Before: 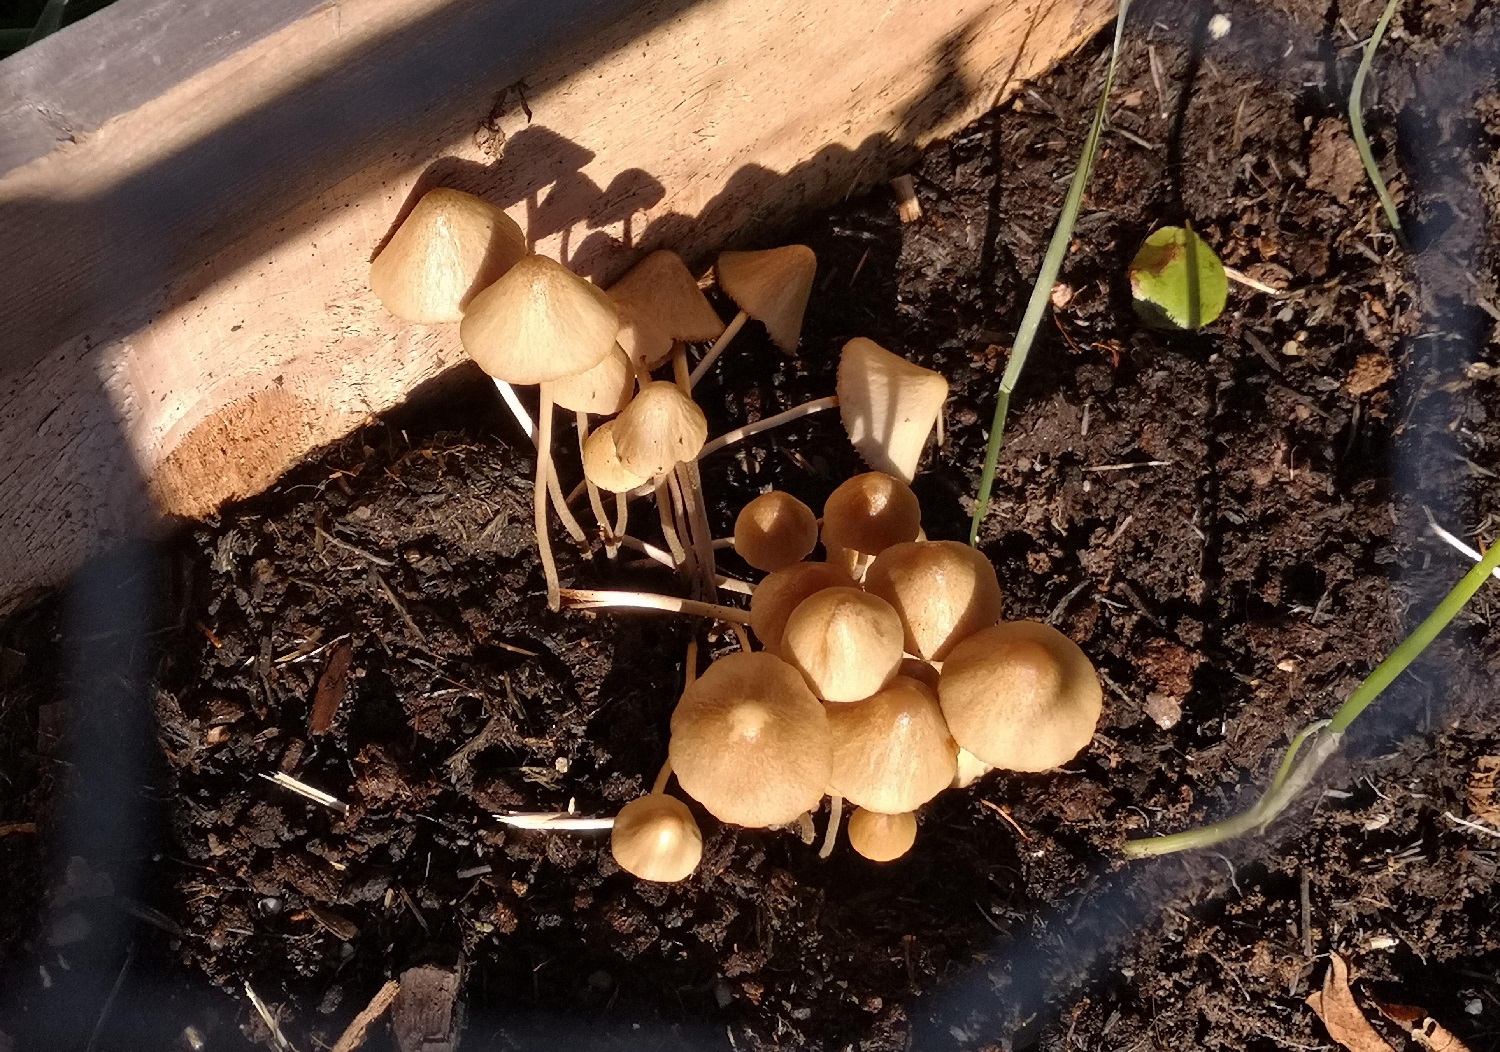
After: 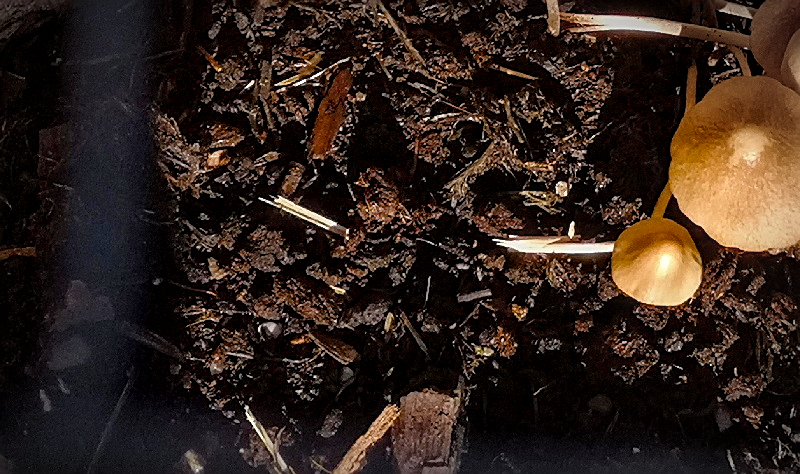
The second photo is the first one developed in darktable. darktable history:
local contrast: detail 130%
color balance rgb: perceptual saturation grading › global saturation 35%, perceptual saturation grading › highlights -25%, perceptual saturation grading › shadows 50%
crop and rotate: top 54.778%, right 46.61%, bottom 0.159%
sharpen: on, module defaults
vignetting: automatic ratio true
